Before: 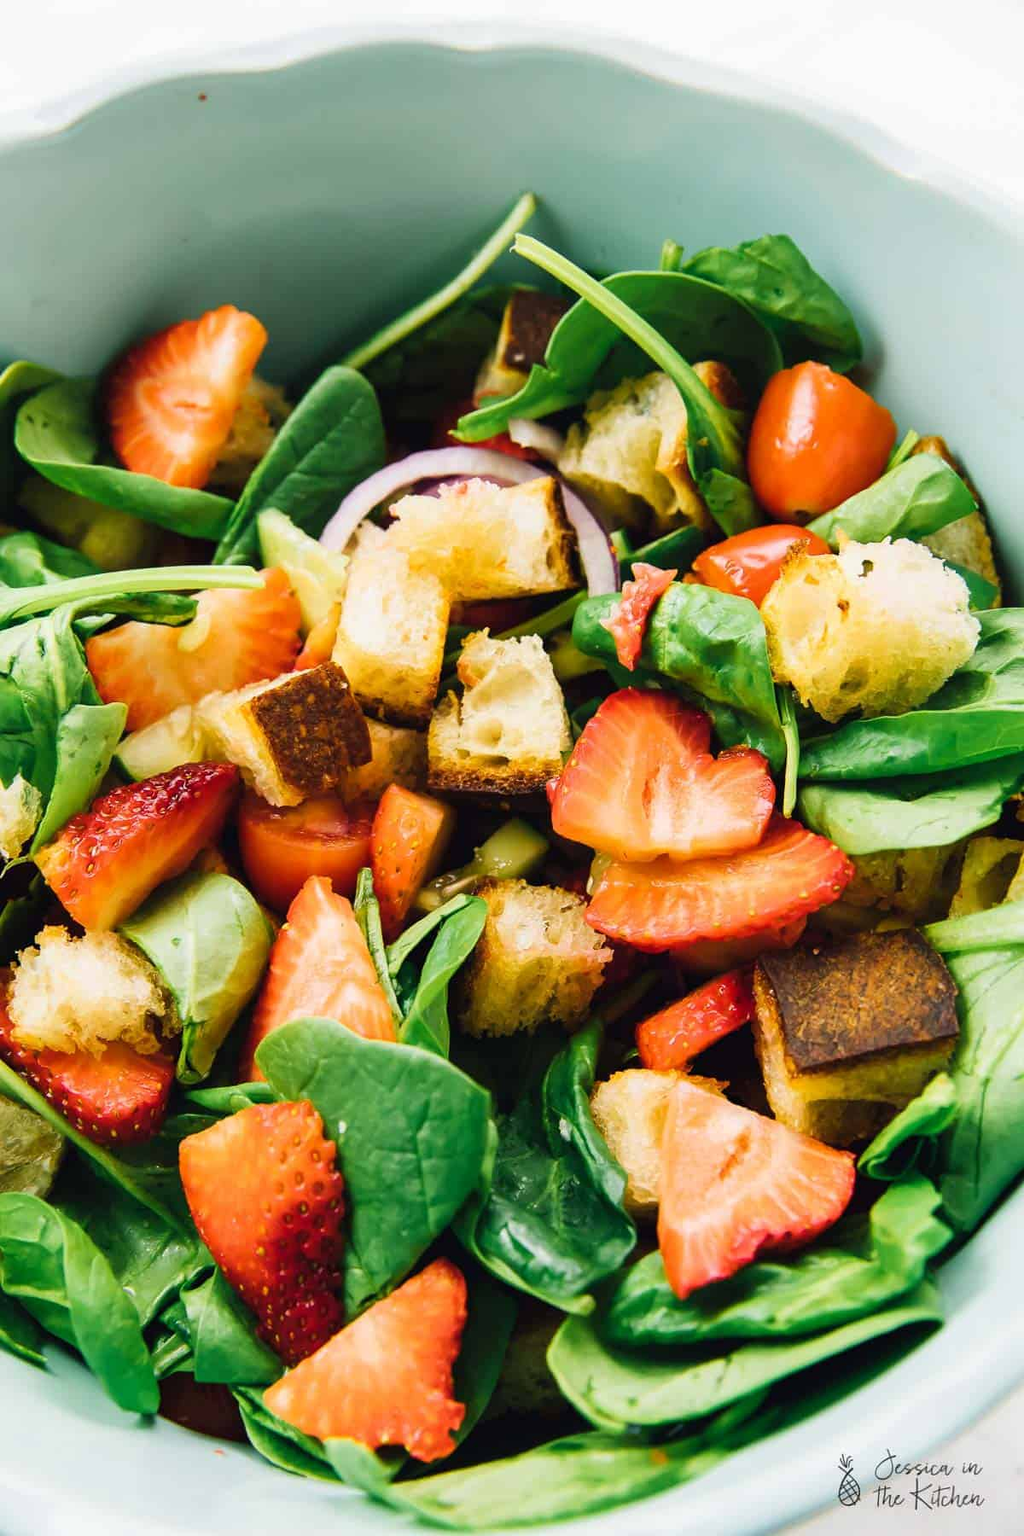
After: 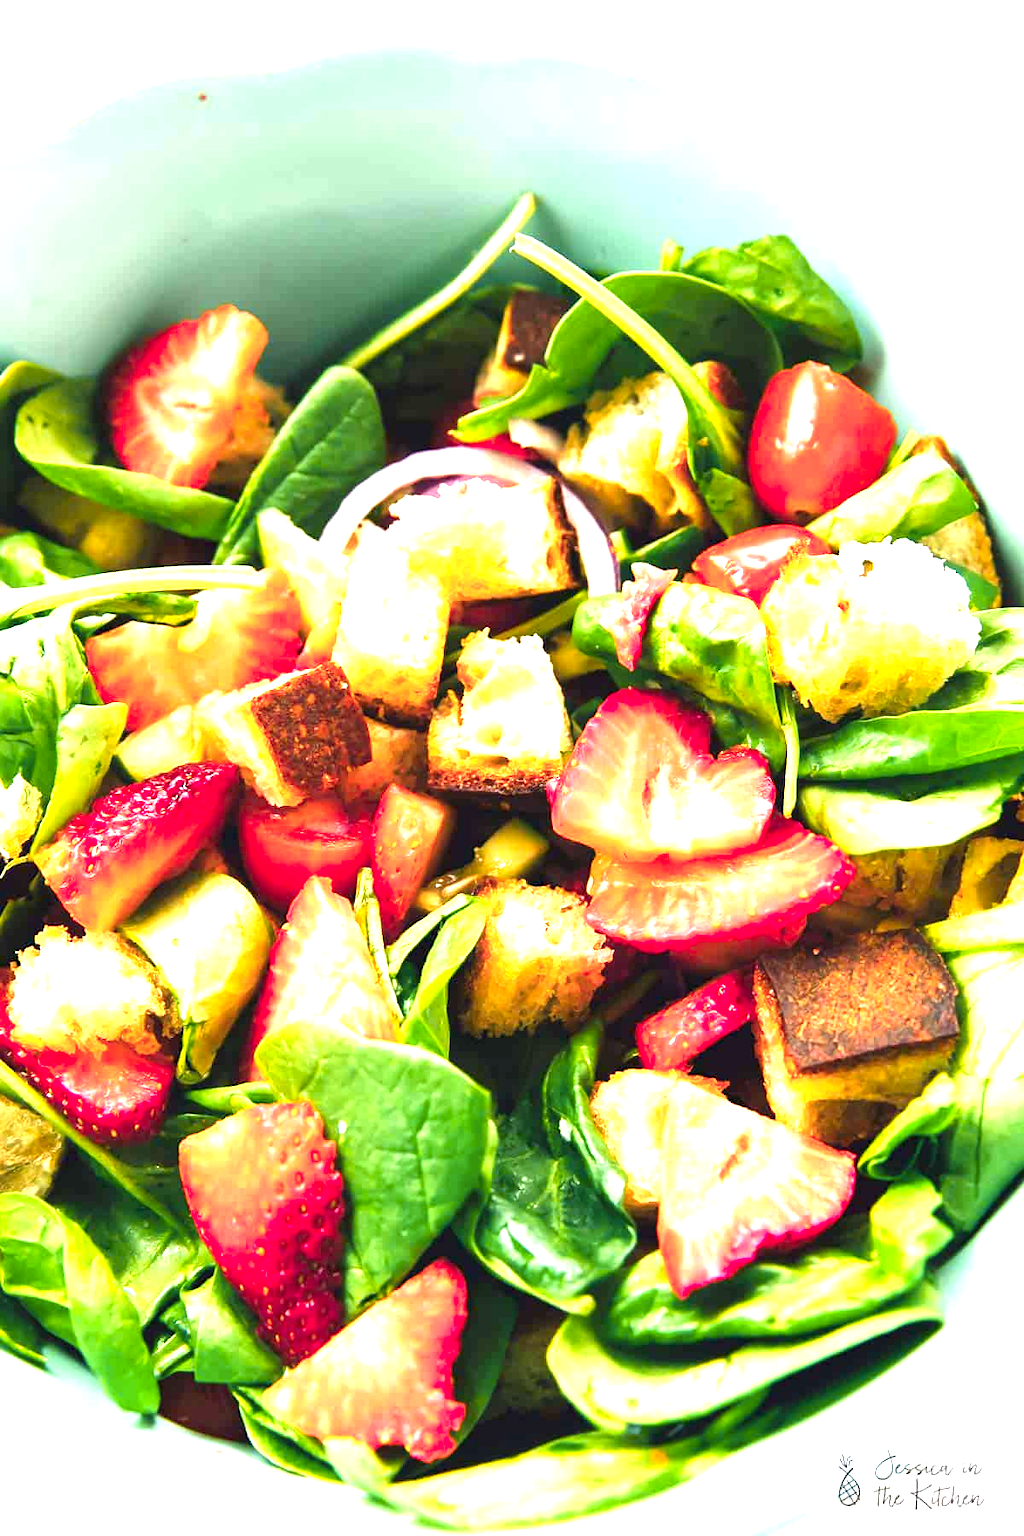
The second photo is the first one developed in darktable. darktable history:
color zones: curves: ch1 [(0.239, 0.552) (0.75, 0.5)]; ch2 [(0.25, 0.462) (0.749, 0.457)]
exposure: black level correction 0, exposure 1.53 EV, compensate exposure bias true, compensate highlight preservation false
tone equalizer: on, module defaults
